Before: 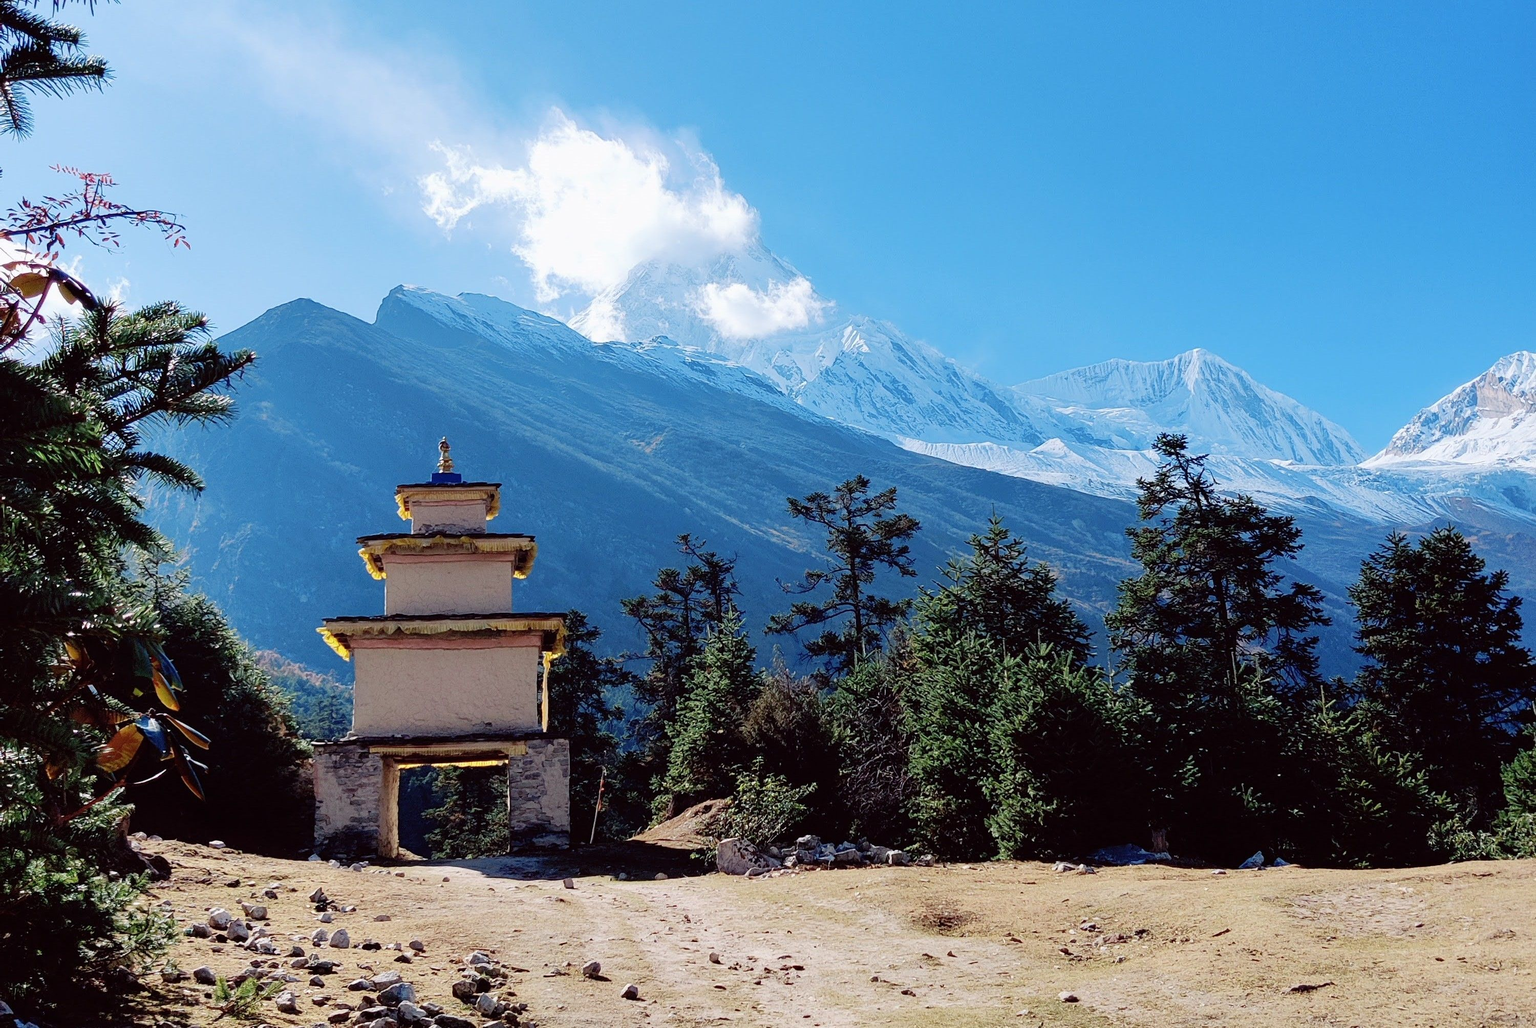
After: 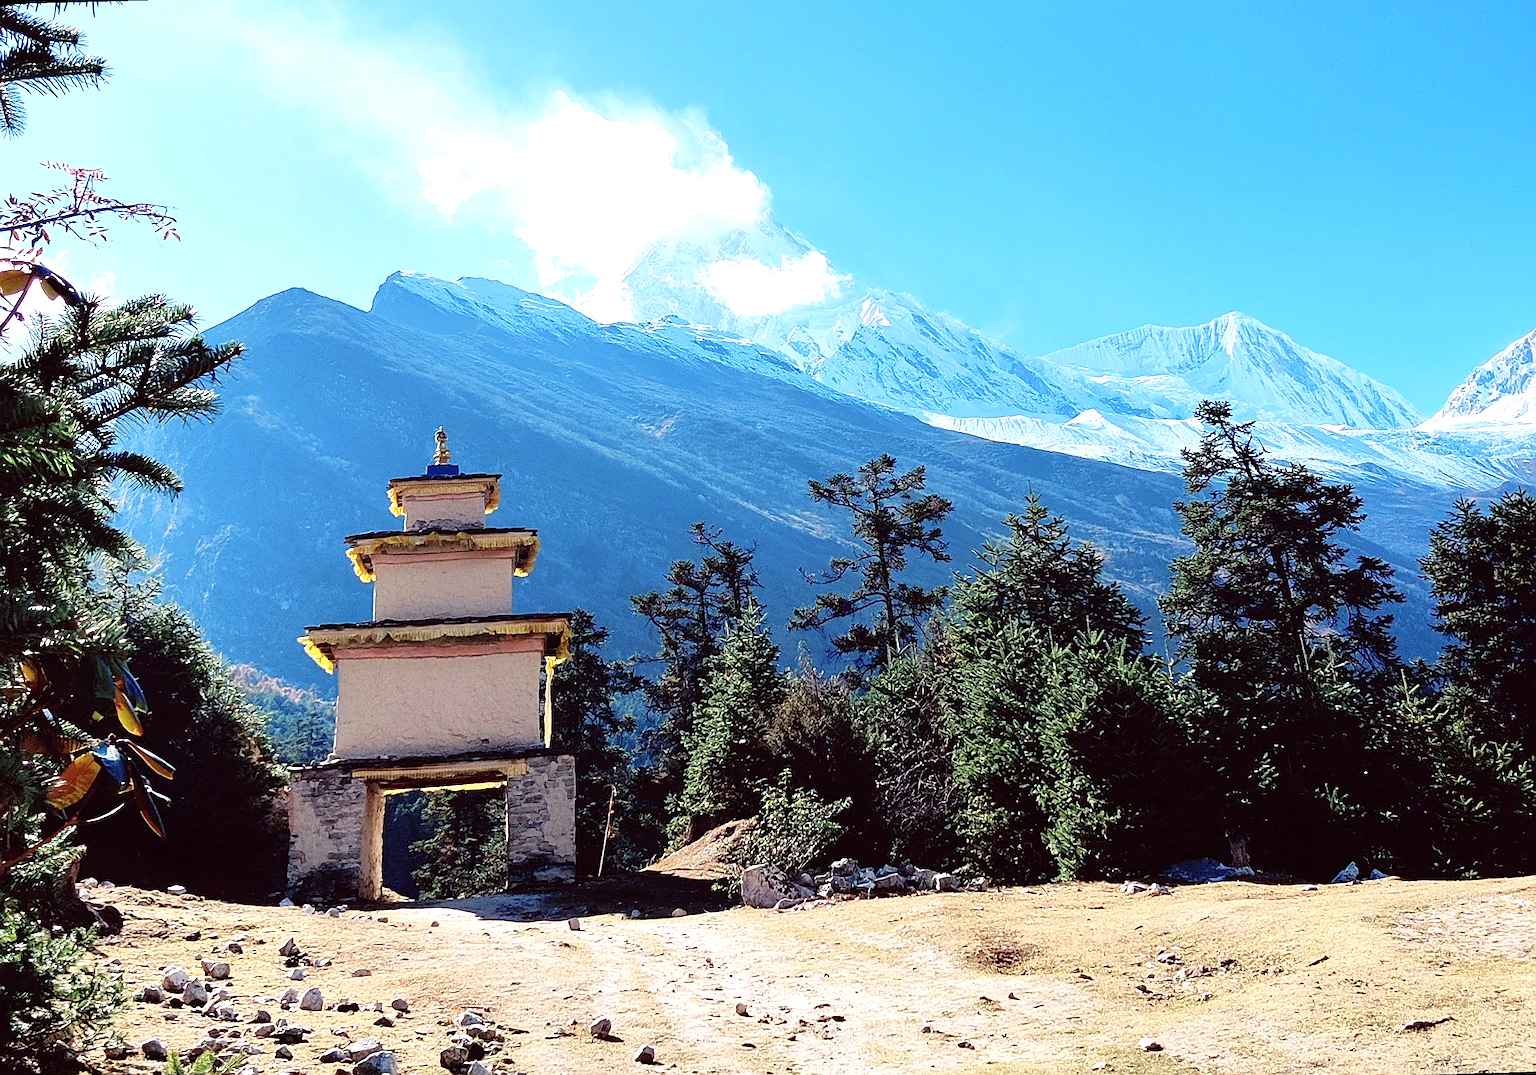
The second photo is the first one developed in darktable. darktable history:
exposure: exposure 0.722 EV, compensate highlight preservation false
rotate and perspective: rotation -1.68°, lens shift (vertical) -0.146, crop left 0.049, crop right 0.912, crop top 0.032, crop bottom 0.96
sharpen: on, module defaults
